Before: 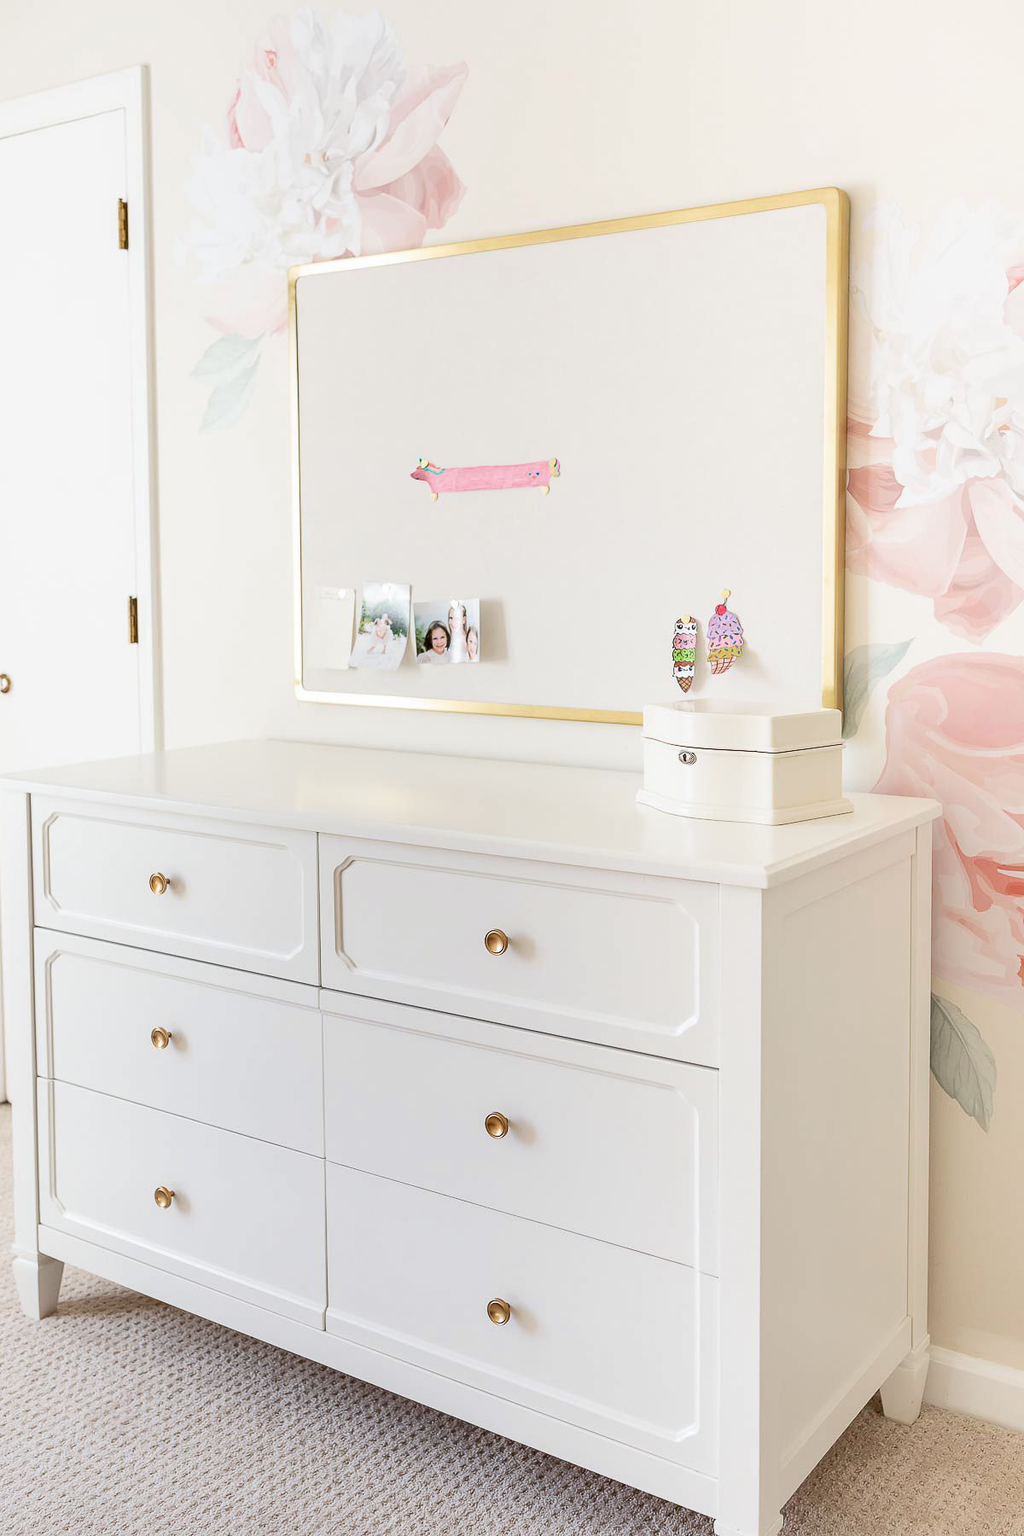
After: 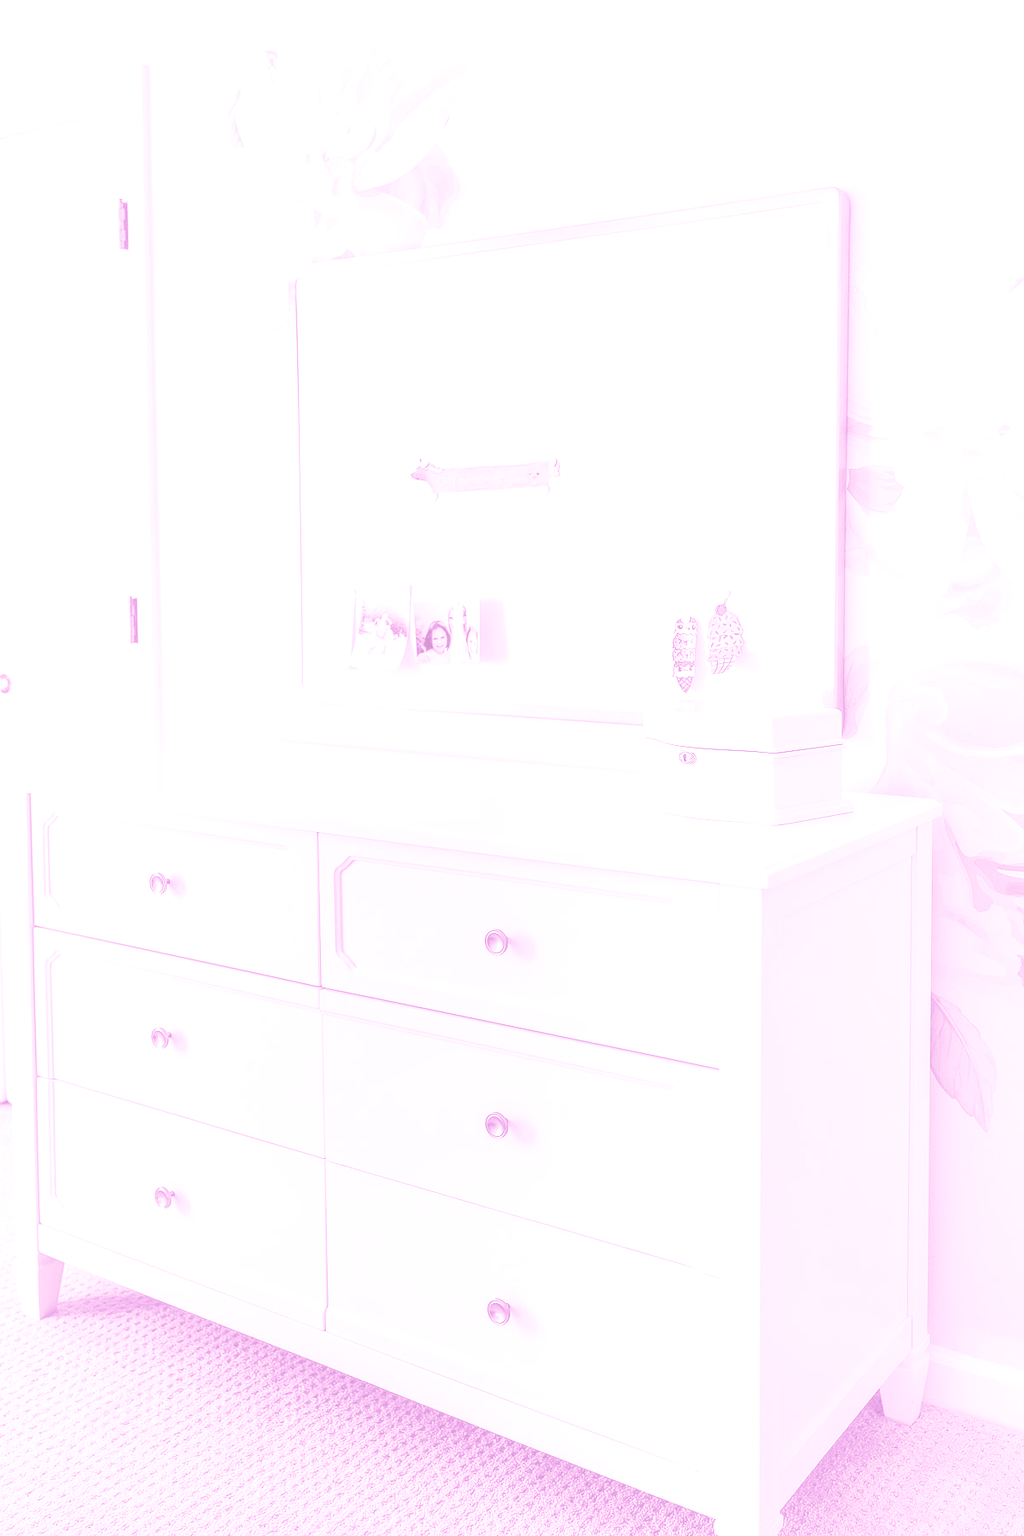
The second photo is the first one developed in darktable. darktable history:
colorize: hue 331.2°, saturation 75%, source mix 30.28%, lightness 70.52%, version 1
split-toning: on, module defaults
exposure: exposure 0.375 EV, compensate highlight preservation false
local contrast: on, module defaults
